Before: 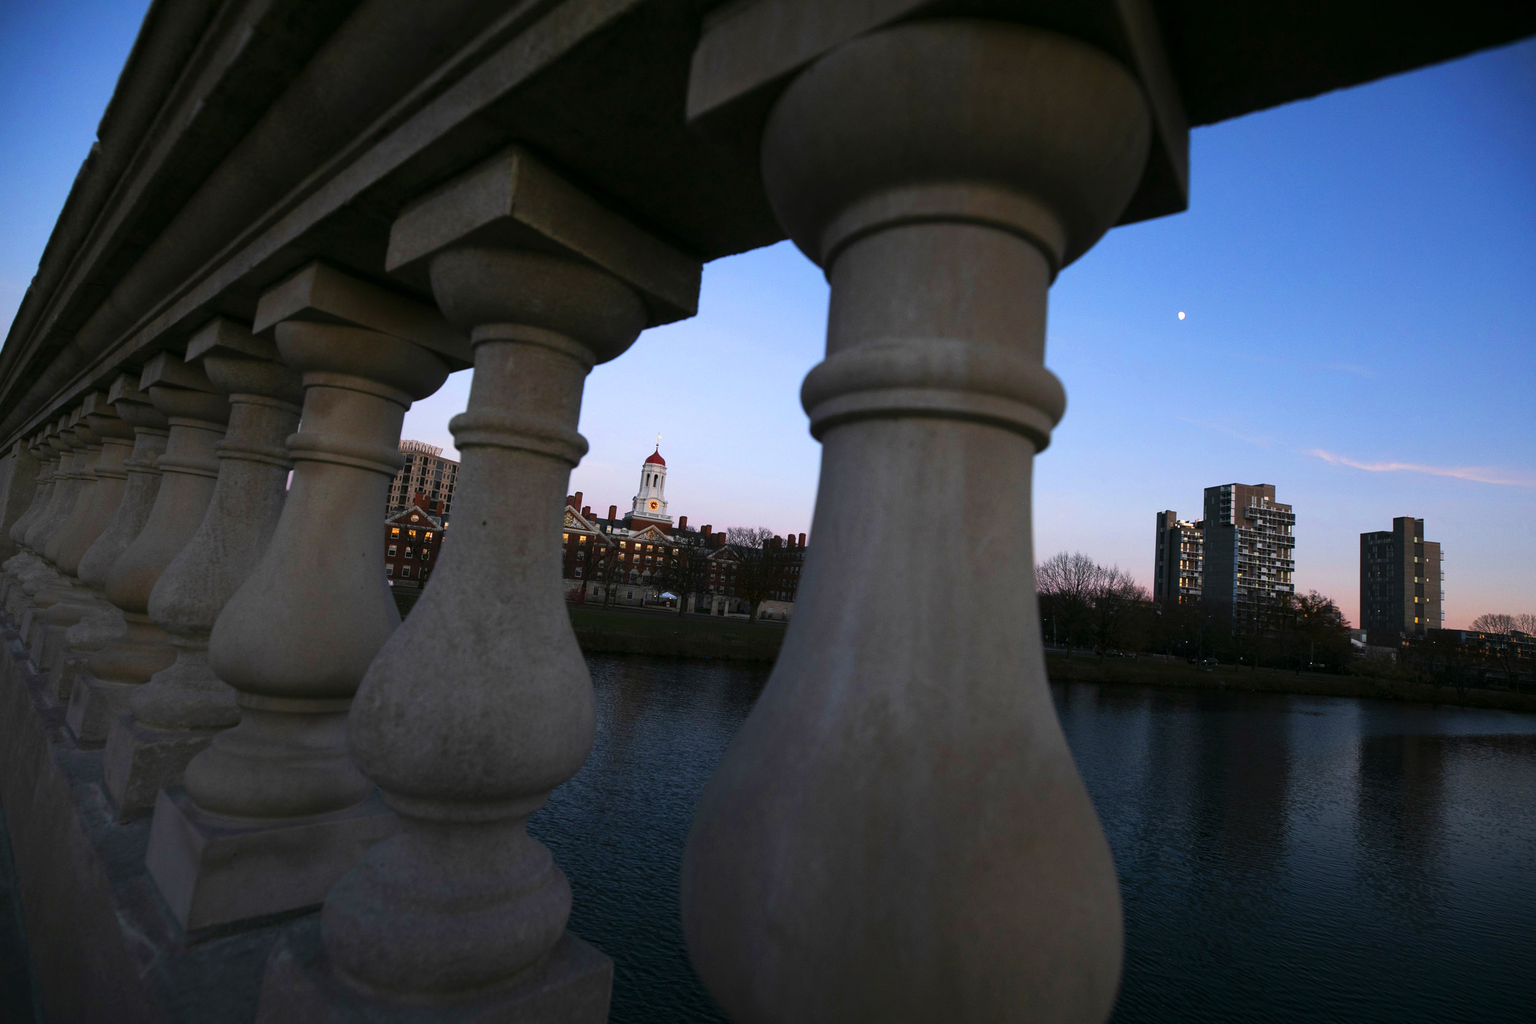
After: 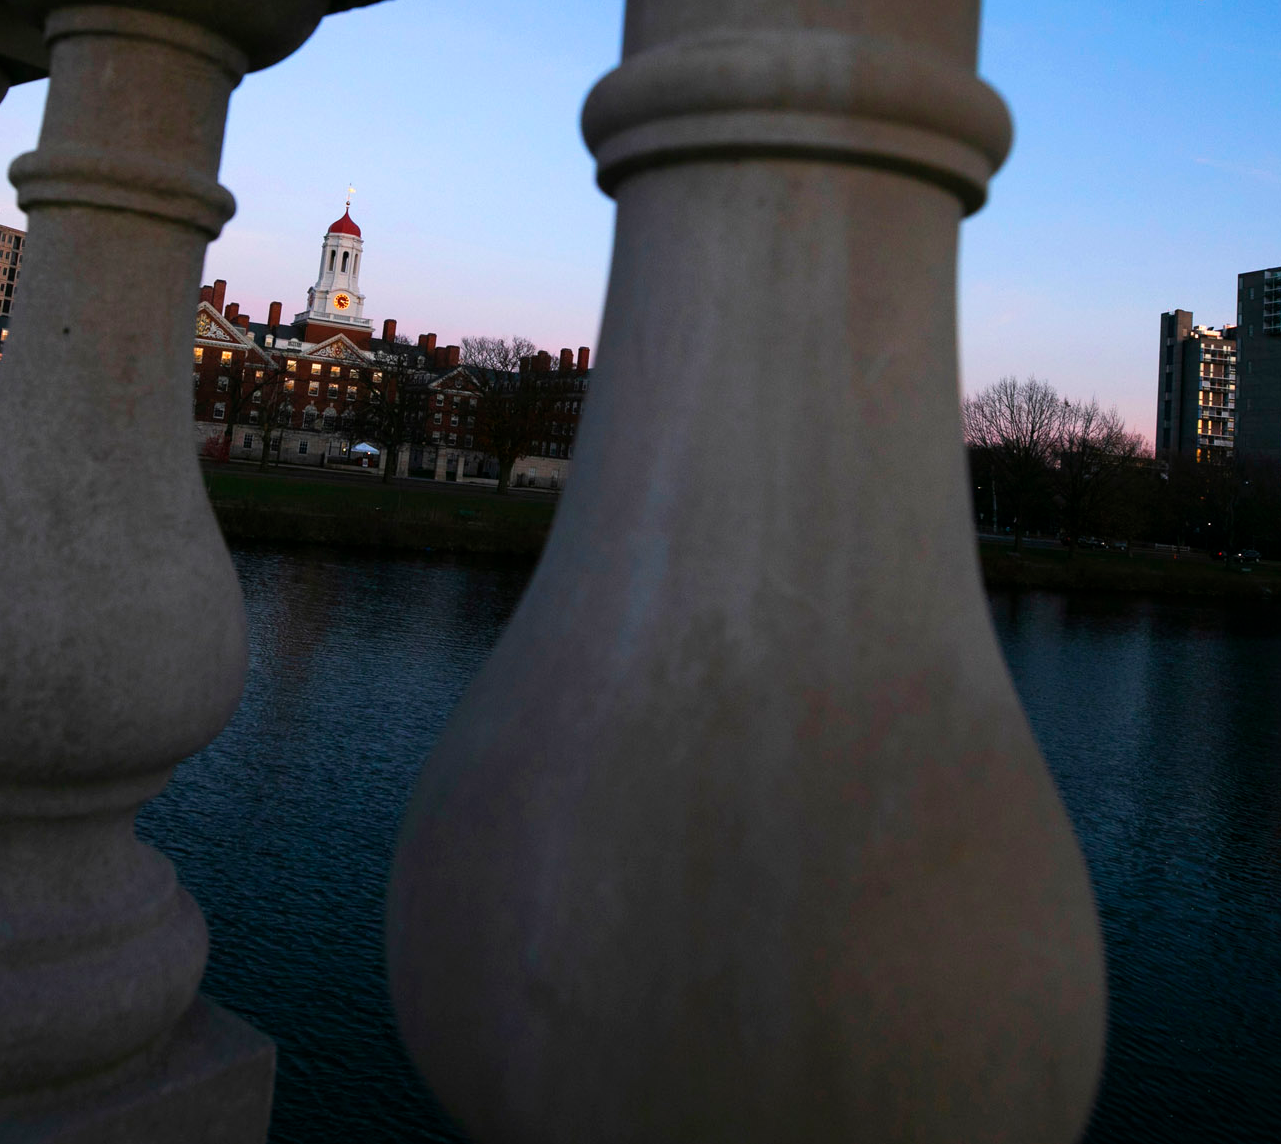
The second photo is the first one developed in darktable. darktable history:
crop and rotate: left 28.888%, top 31.317%, right 19.843%
